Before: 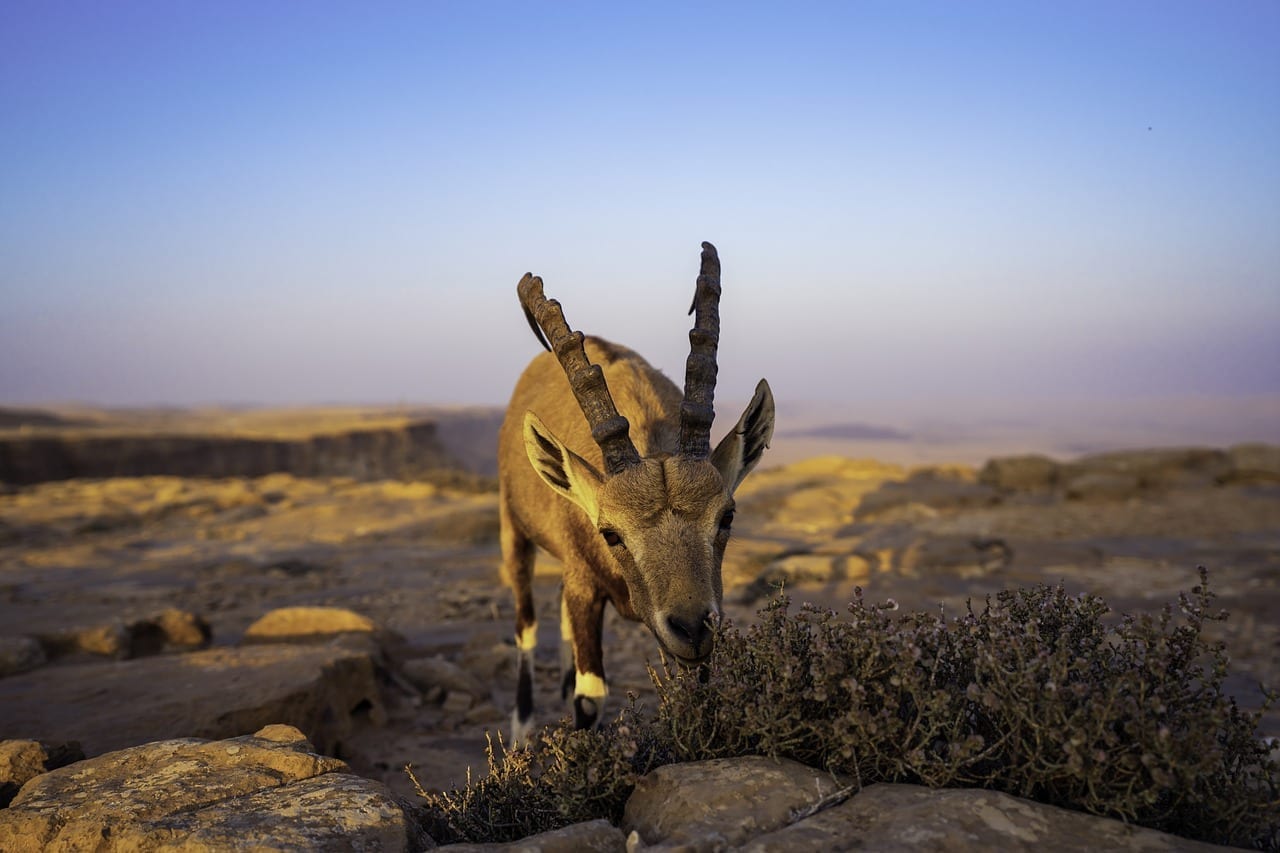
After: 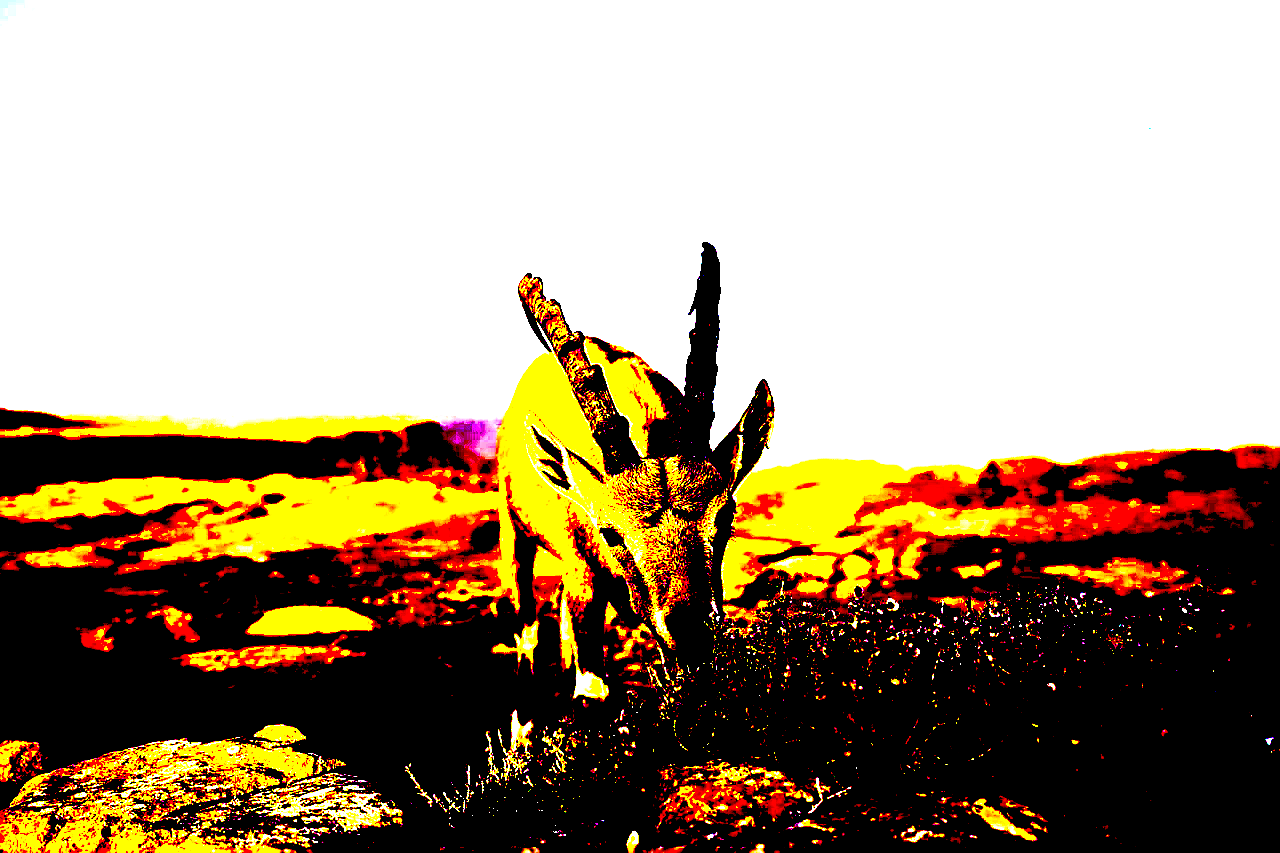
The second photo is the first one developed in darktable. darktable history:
sharpen: on, module defaults
exposure: black level correction 0.1, exposure 3 EV, compensate highlight preservation false
